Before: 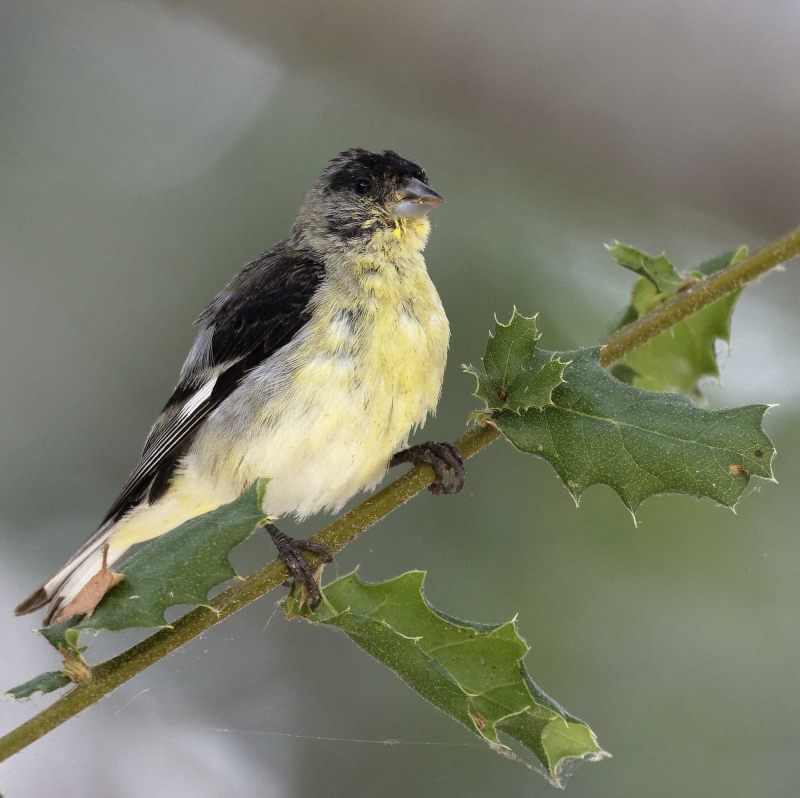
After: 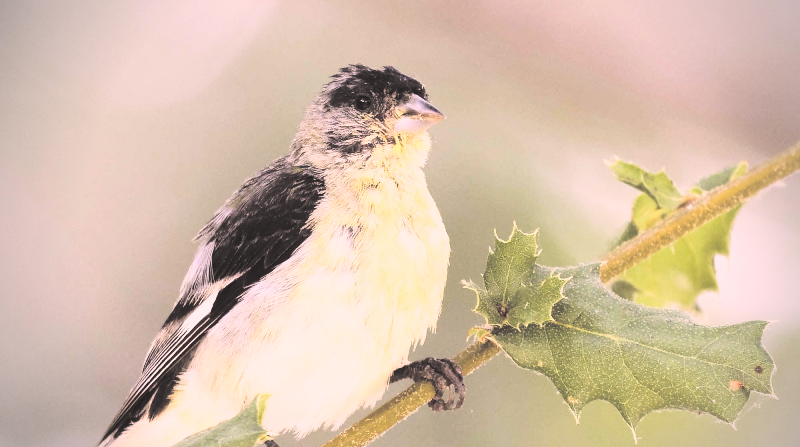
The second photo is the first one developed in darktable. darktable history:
vignetting: width/height ratio 1.094
exposure: compensate highlight preservation false
contrast brightness saturation: brightness 1
sigmoid: on, module defaults
crop and rotate: top 10.605%, bottom 33.274%
tone equalizer: -8 EV -1.08 EV, -7 EV -1.01 EV, -6 EV -0.867 EV, -5 EV -0.578 EV, -3 EV 0.578 EV, -2 EV 0.867 EV, -1 EV 1.01 EV, +0 EV 1.08 EV, edges refinement/feathering 500, mask exposure compensation -1.57 EV, preserve details no
color correction: highlights a* 14.52, highlights b* 4.84
